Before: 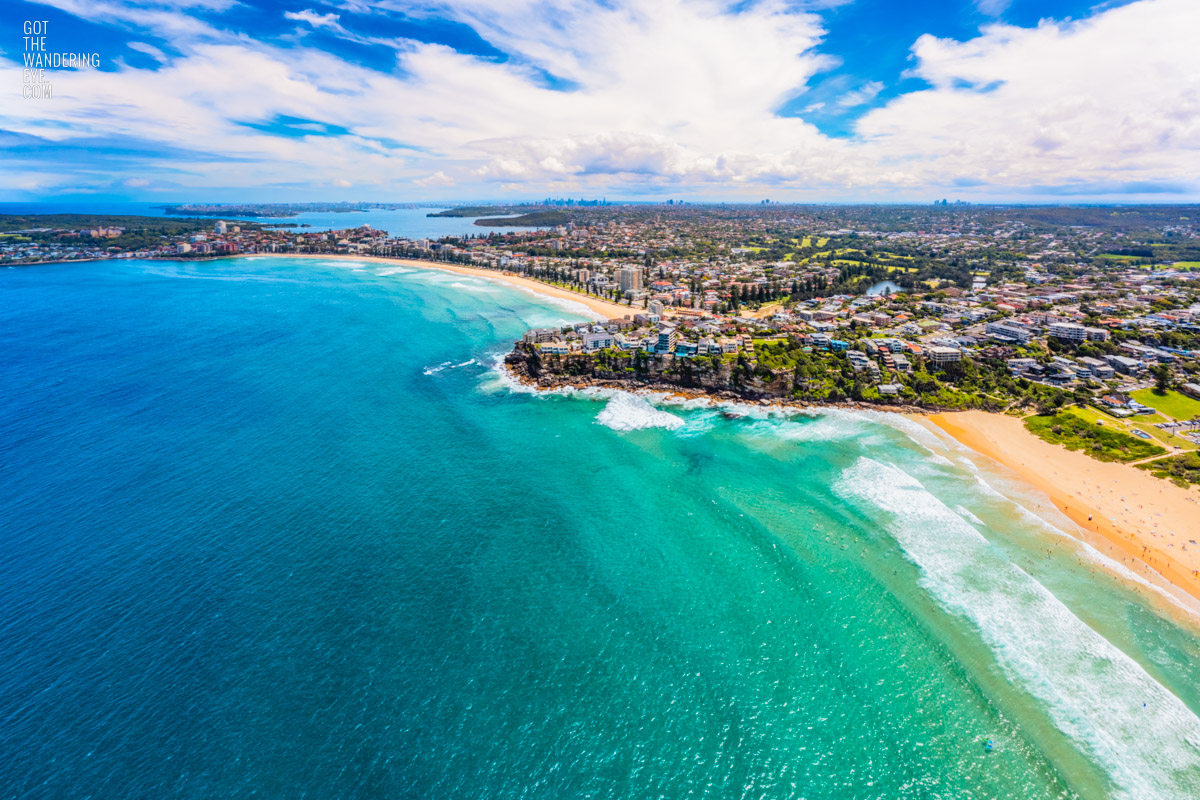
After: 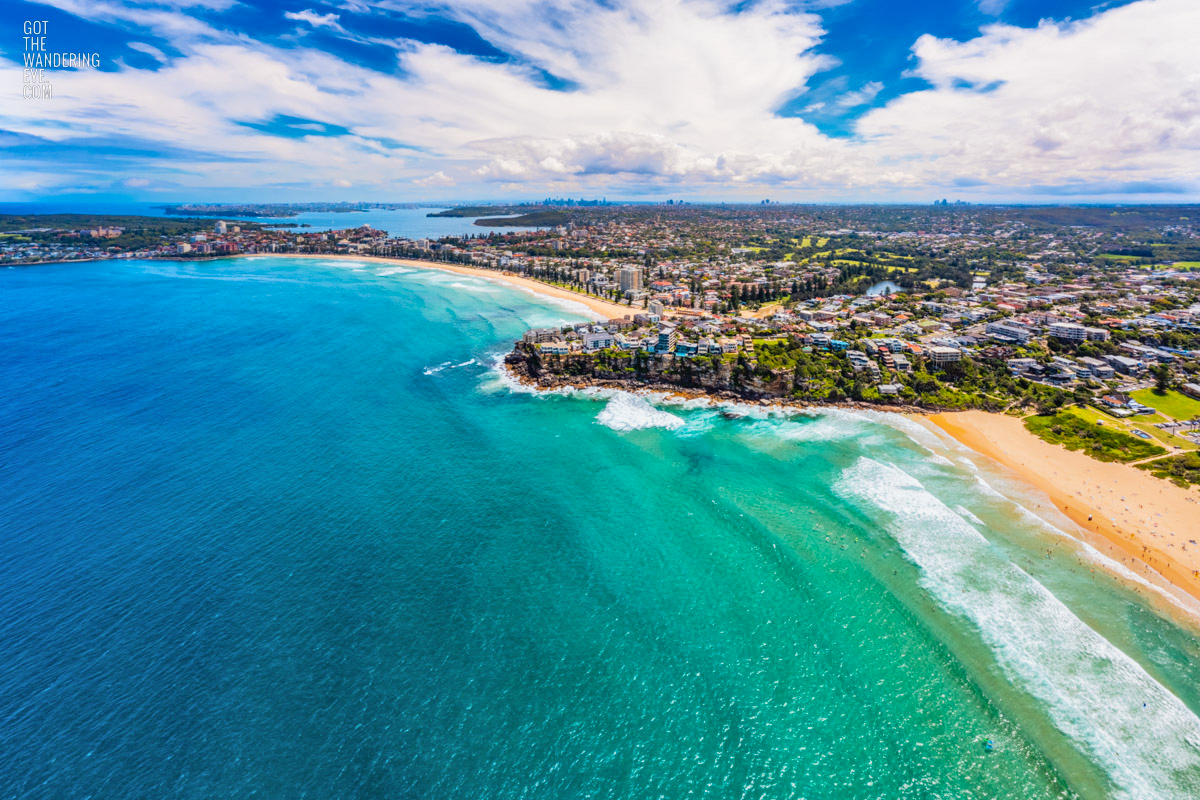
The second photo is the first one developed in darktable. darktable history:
shadows and highlights: highlights color adjustment 39.84%, low approximation 0.01, soften with gaussian
